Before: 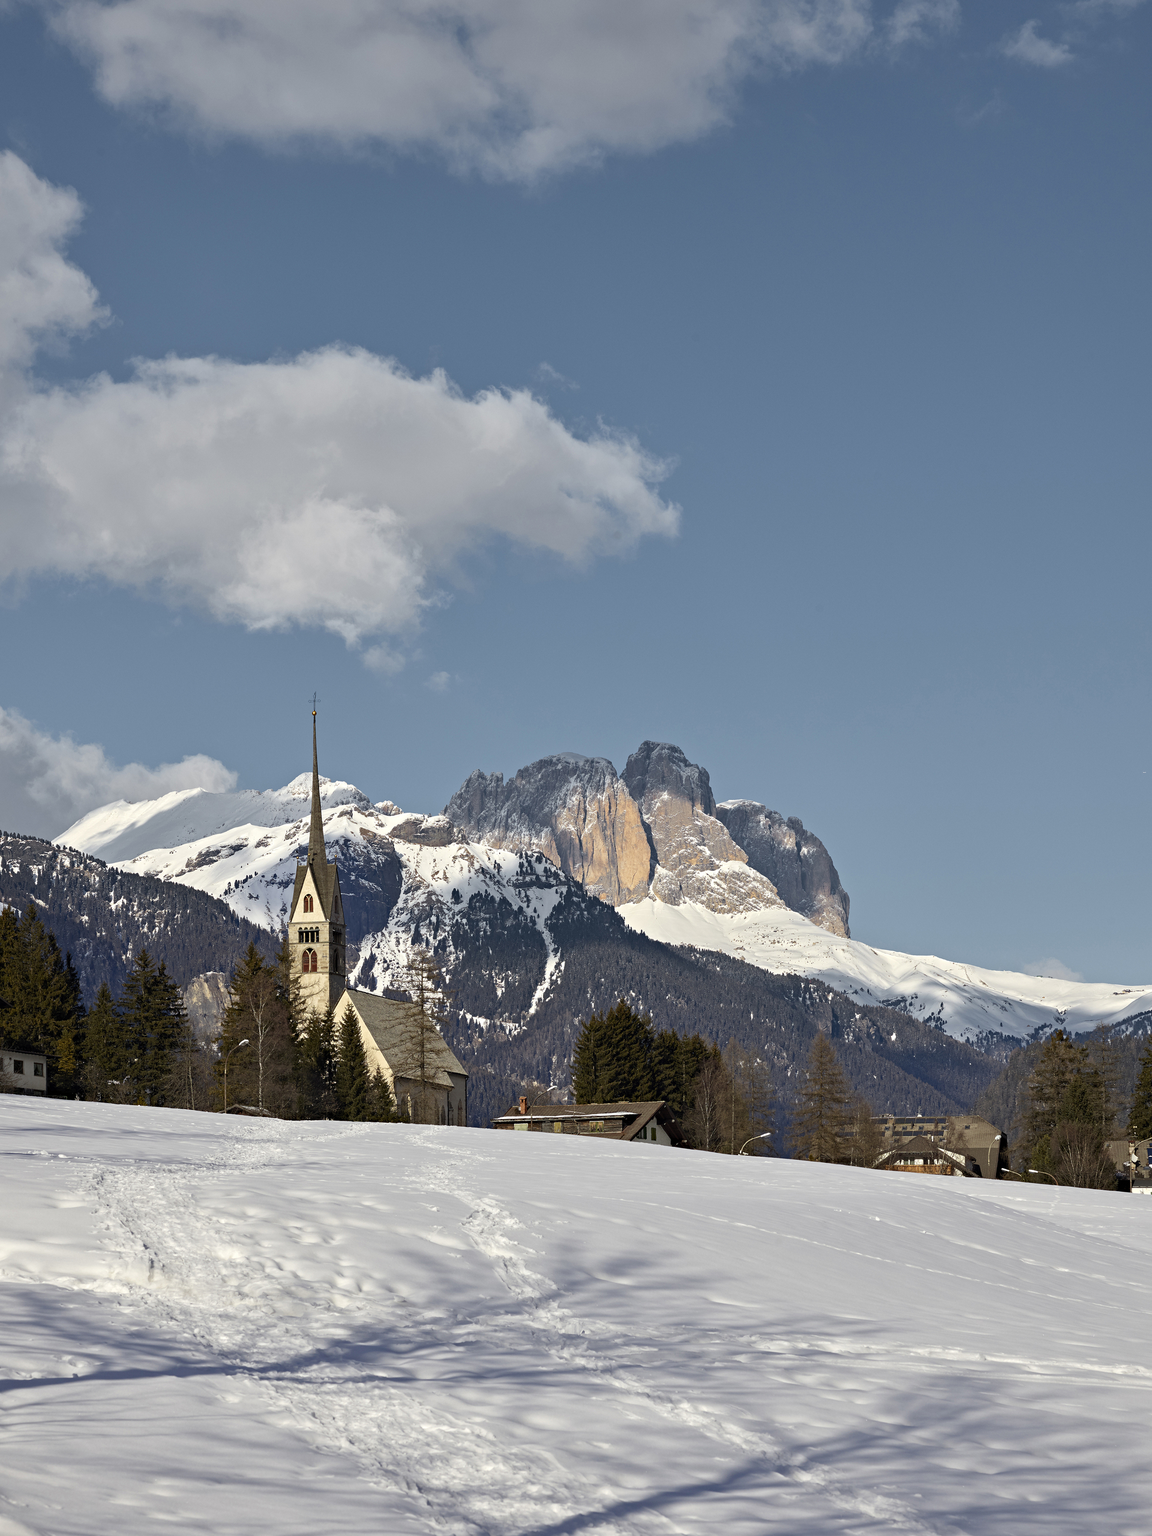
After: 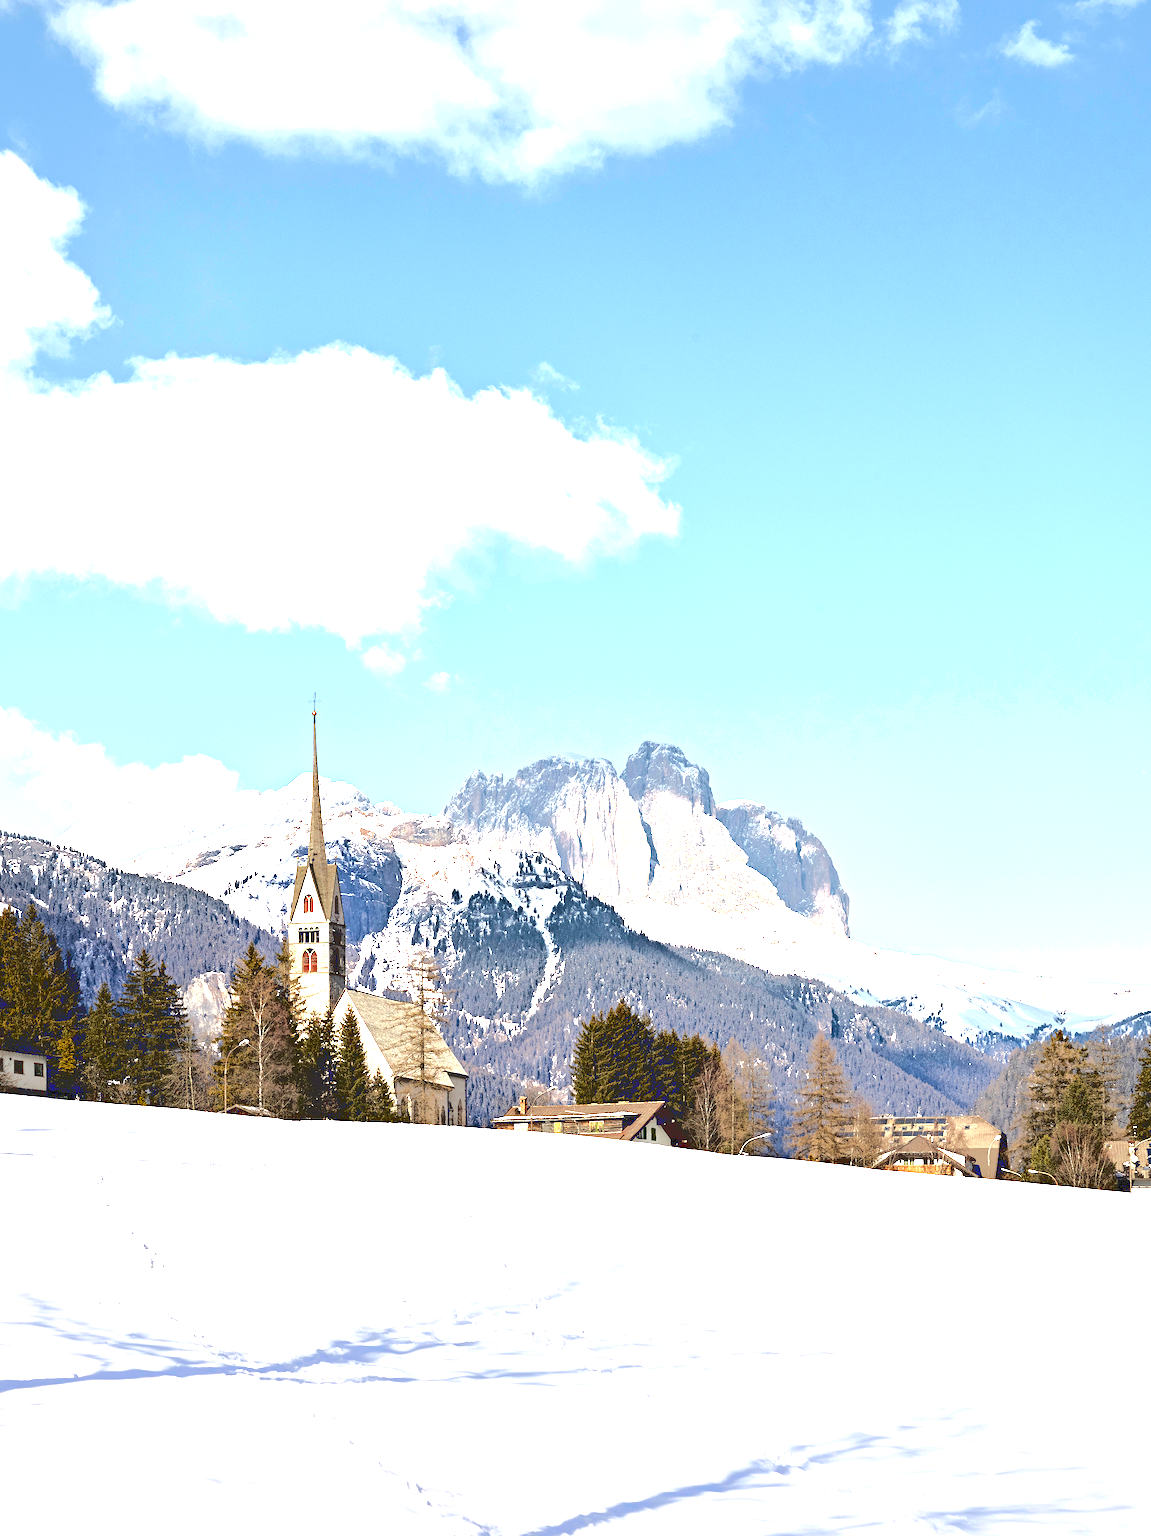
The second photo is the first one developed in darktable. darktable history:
exposure: exposure 1.999 EV, compensate highlight preservation false
base curve: curves: ch0 [(0.065, 0.026) (0.236, 0.358) (0.53, 0.546) (0.777, 0.841) (0.924, 0.992)]
